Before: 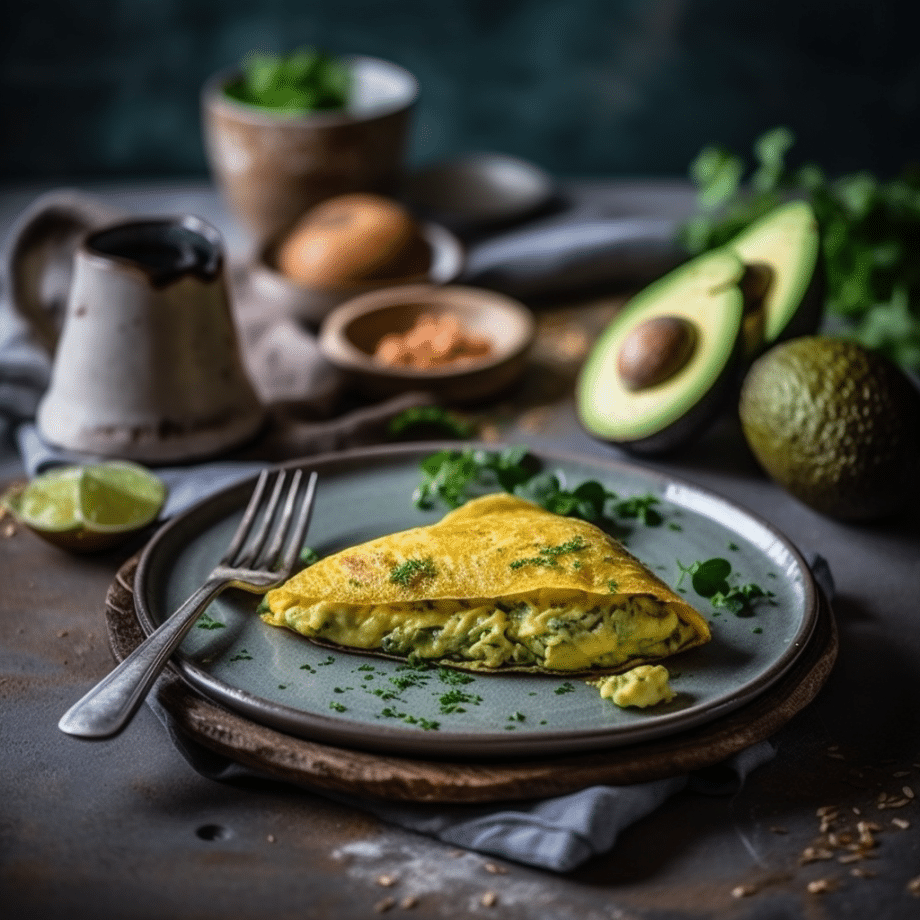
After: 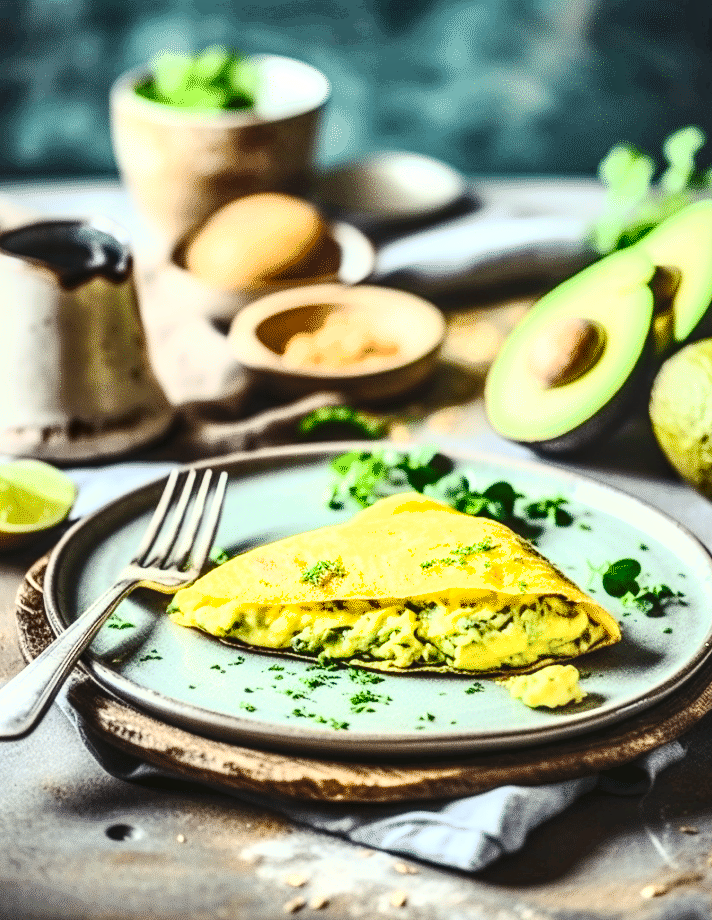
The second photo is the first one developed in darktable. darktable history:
local contrast: on, module defaults
exposure: black level correction 0, exposure 1.3 EV, compensate highlight preservation false
crop: left 9.88%, right 12.664%
base curve: curves: ch0 [(0, 0) (0.158, 0.273) (0.879, 0.895) (1, 1)], preserve colors none
rgb curve: curves: ch0 [(0, 0) (0.21, 0.15) (0.24, 0.21) (0.5, 0.75) (0.75, 0.96) (0.89, 0.99) (1, 1)]; ch1 [(0, 0.02) (0.21, 0.13) (0.25, 0.2) (0.5, 0.67) (0.75, 0.9) (0.89, 0.97) (1, 1)]; ch2 [(0, 0.02) (0.21, 0.13) (0.25, 0.2) (0.5, 0.67) (0.75, 0.9) (0.89, 0.97) (1, 1)], compensate middle gray true
color correction: highlights a* -5.94, highlights b* 11.19
levels: levels [0, 0.43, 0.984]
shadows and highlights: white point adjustment 0.1, highlights -70, soften with gaussian
